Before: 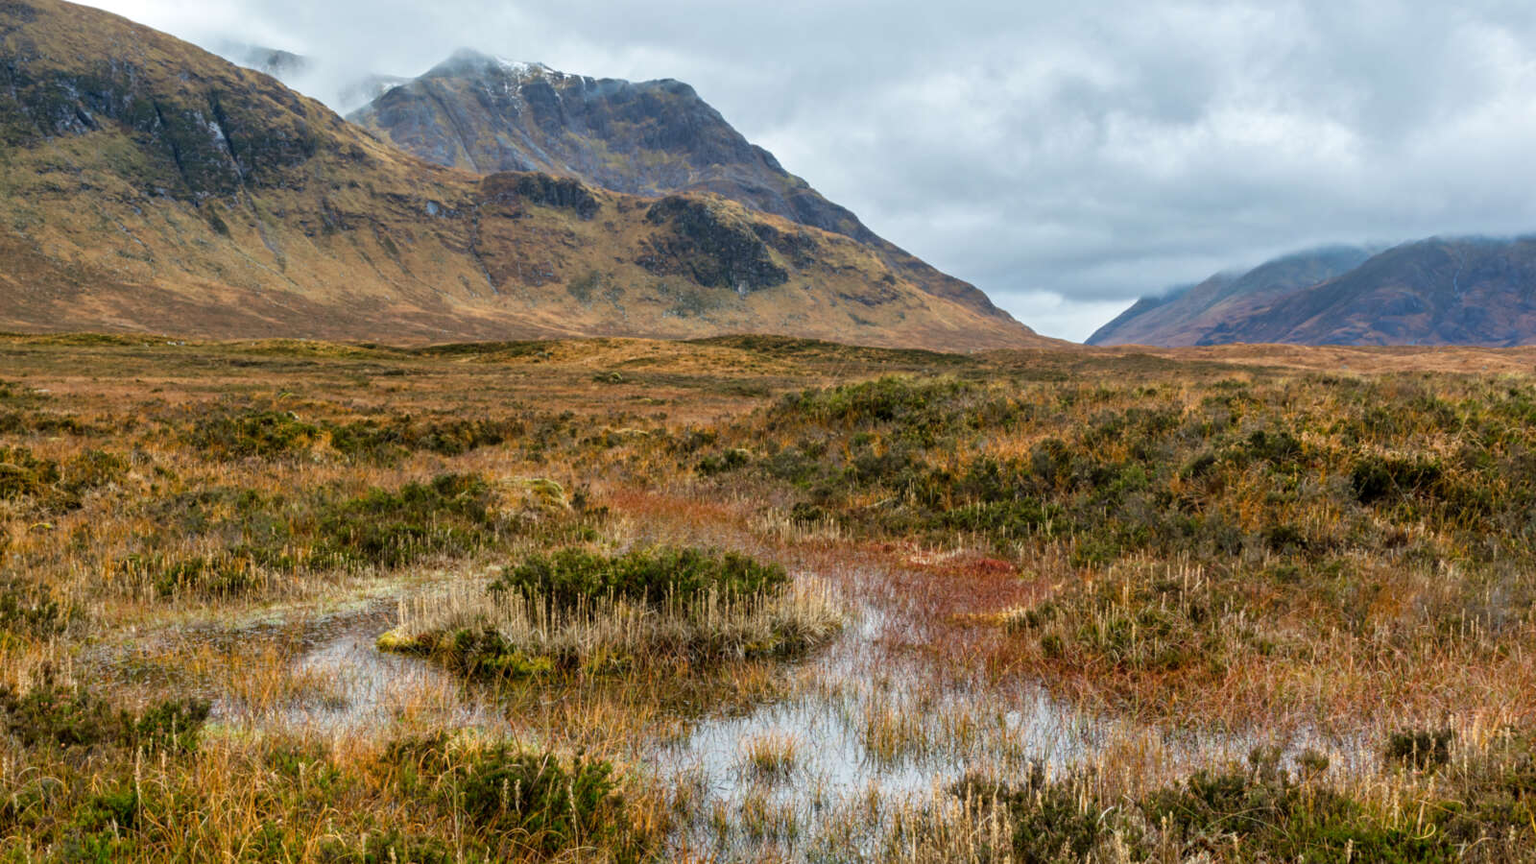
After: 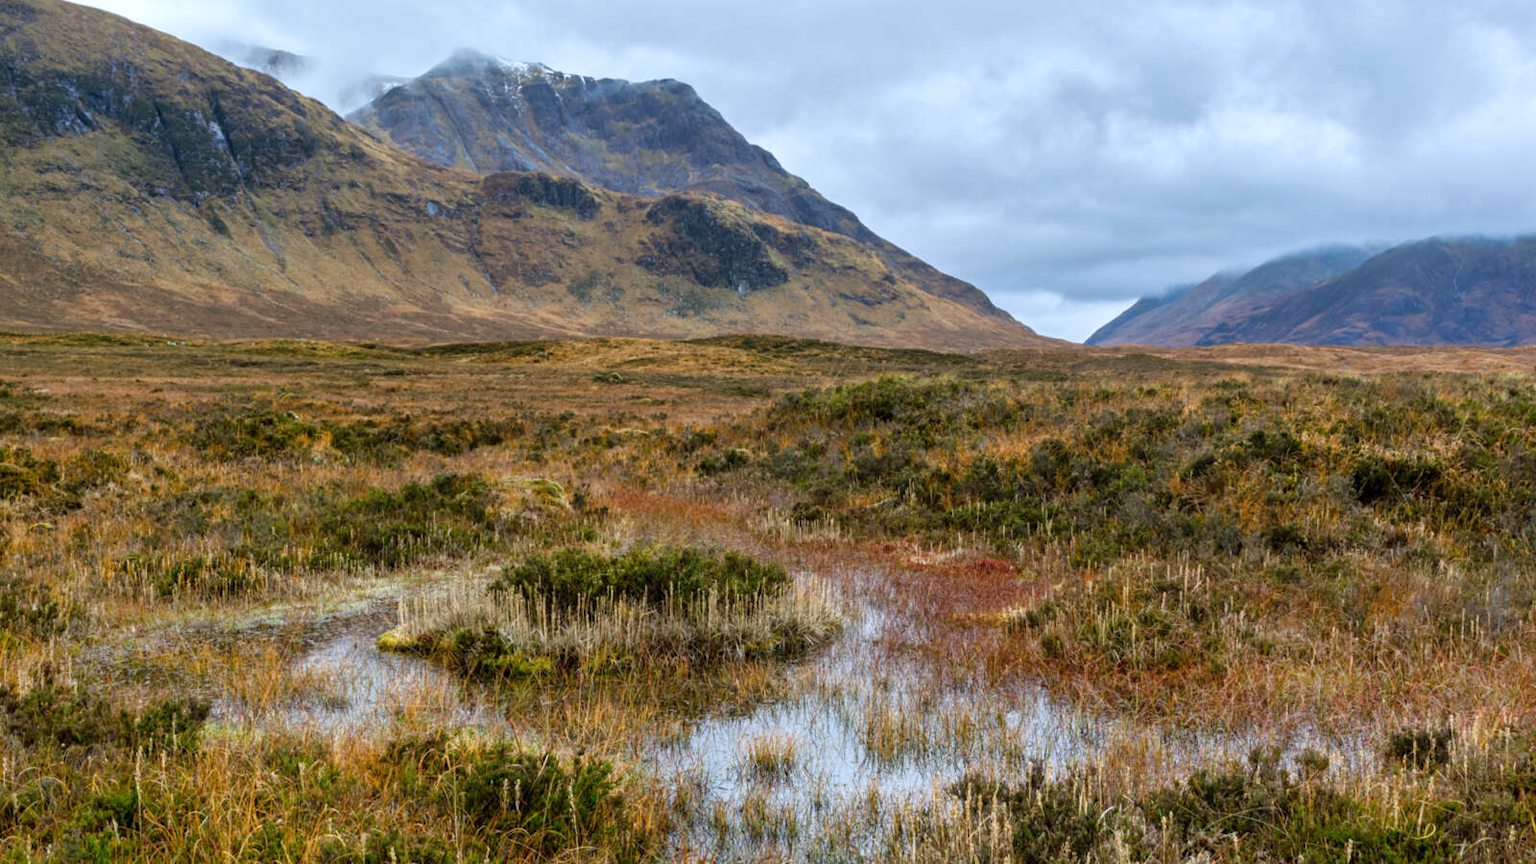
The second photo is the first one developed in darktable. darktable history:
white balance: red 0.954, blue 1.079
tone equalizer: on, module defaults
